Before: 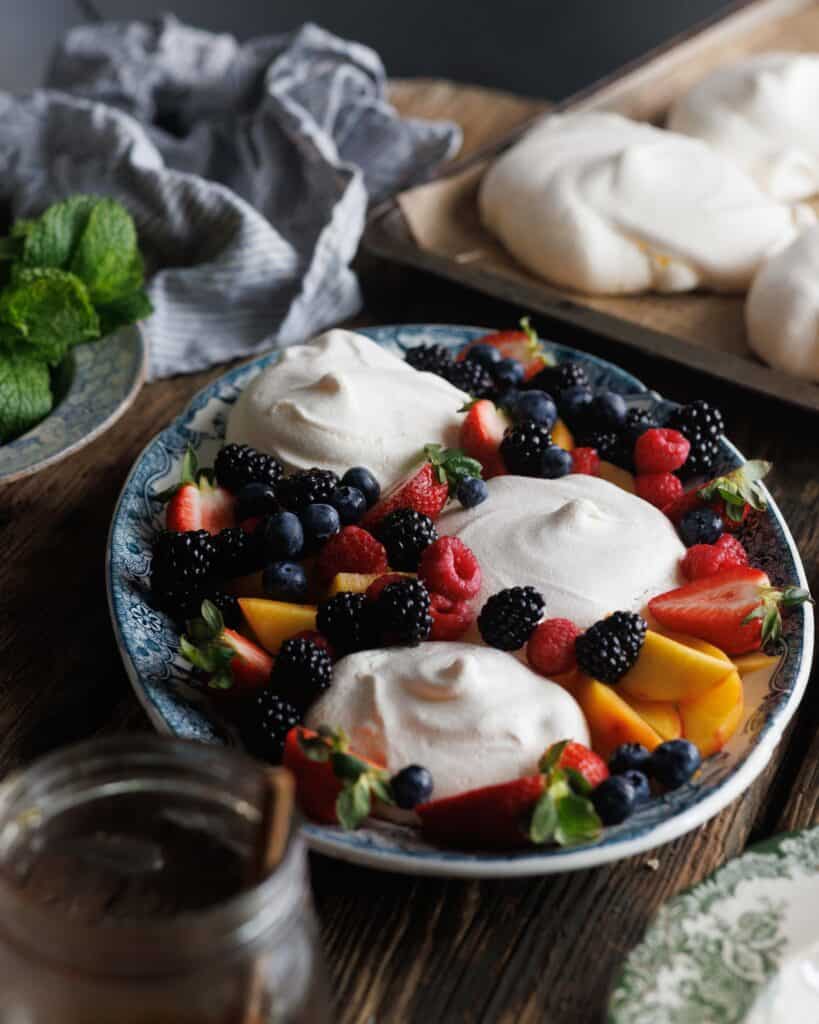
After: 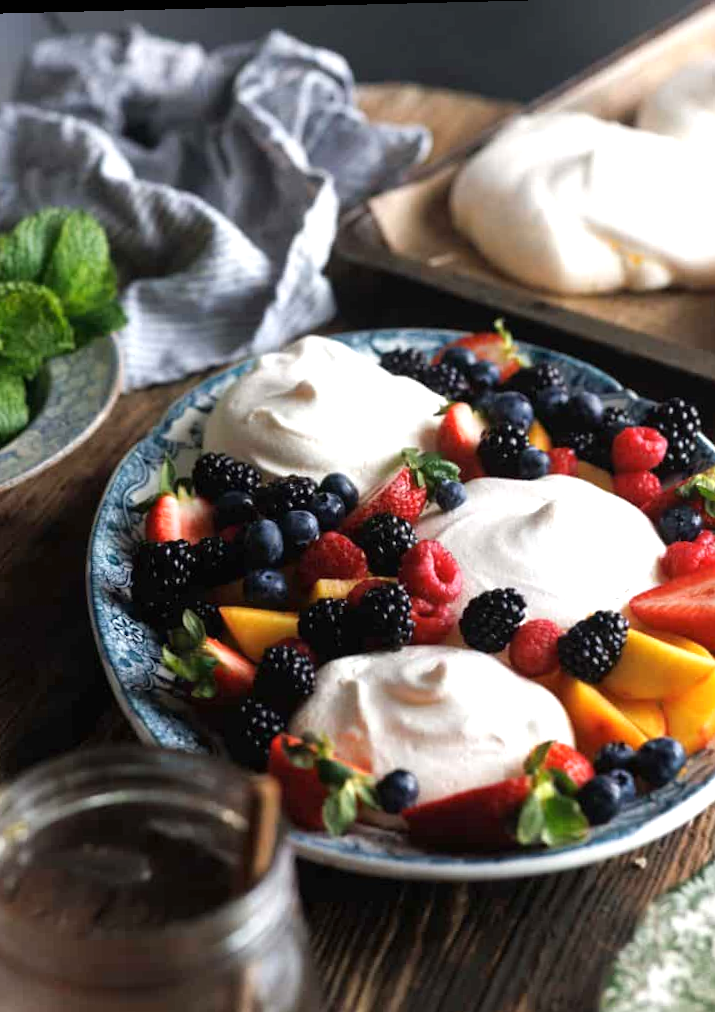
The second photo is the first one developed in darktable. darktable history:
shadows and highlights: shadows 12.24, white point adjustment 1.2, highlights -0.728, shadows color adjustment 97.68%, soften with gaussian
crop and rotate: angle 1.42°, left 4.066%, top 0.514%, right 11.173%, bottom 2.465%
exposure: black level correction 0, exposure 0.694 EV, compensate exposure bias true, compensate highlight preservation false
